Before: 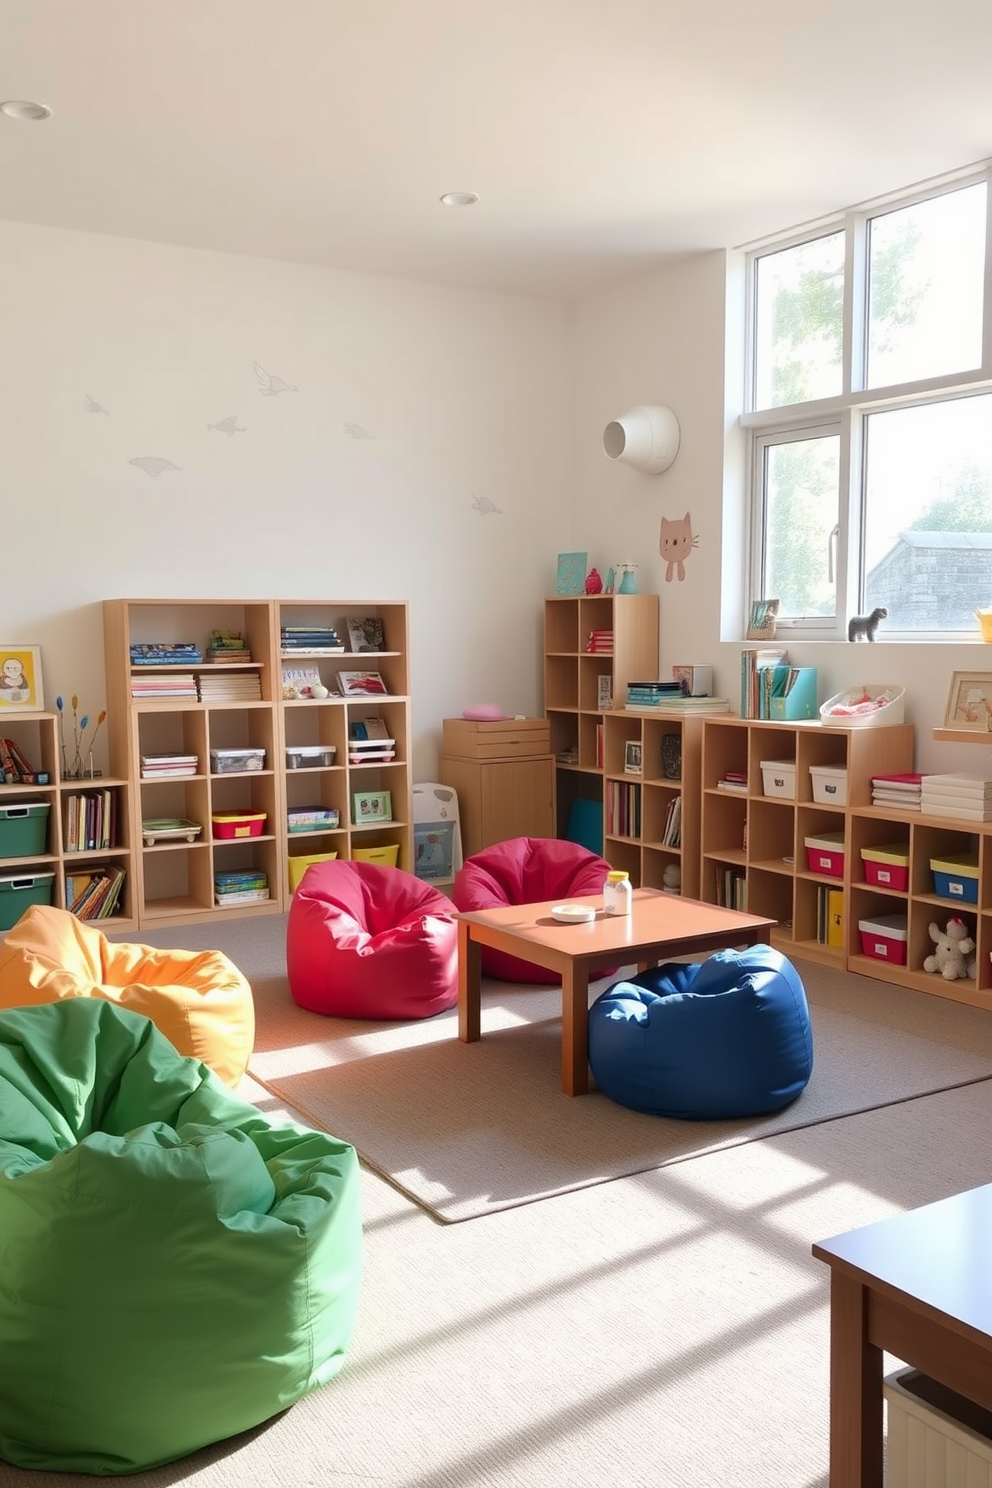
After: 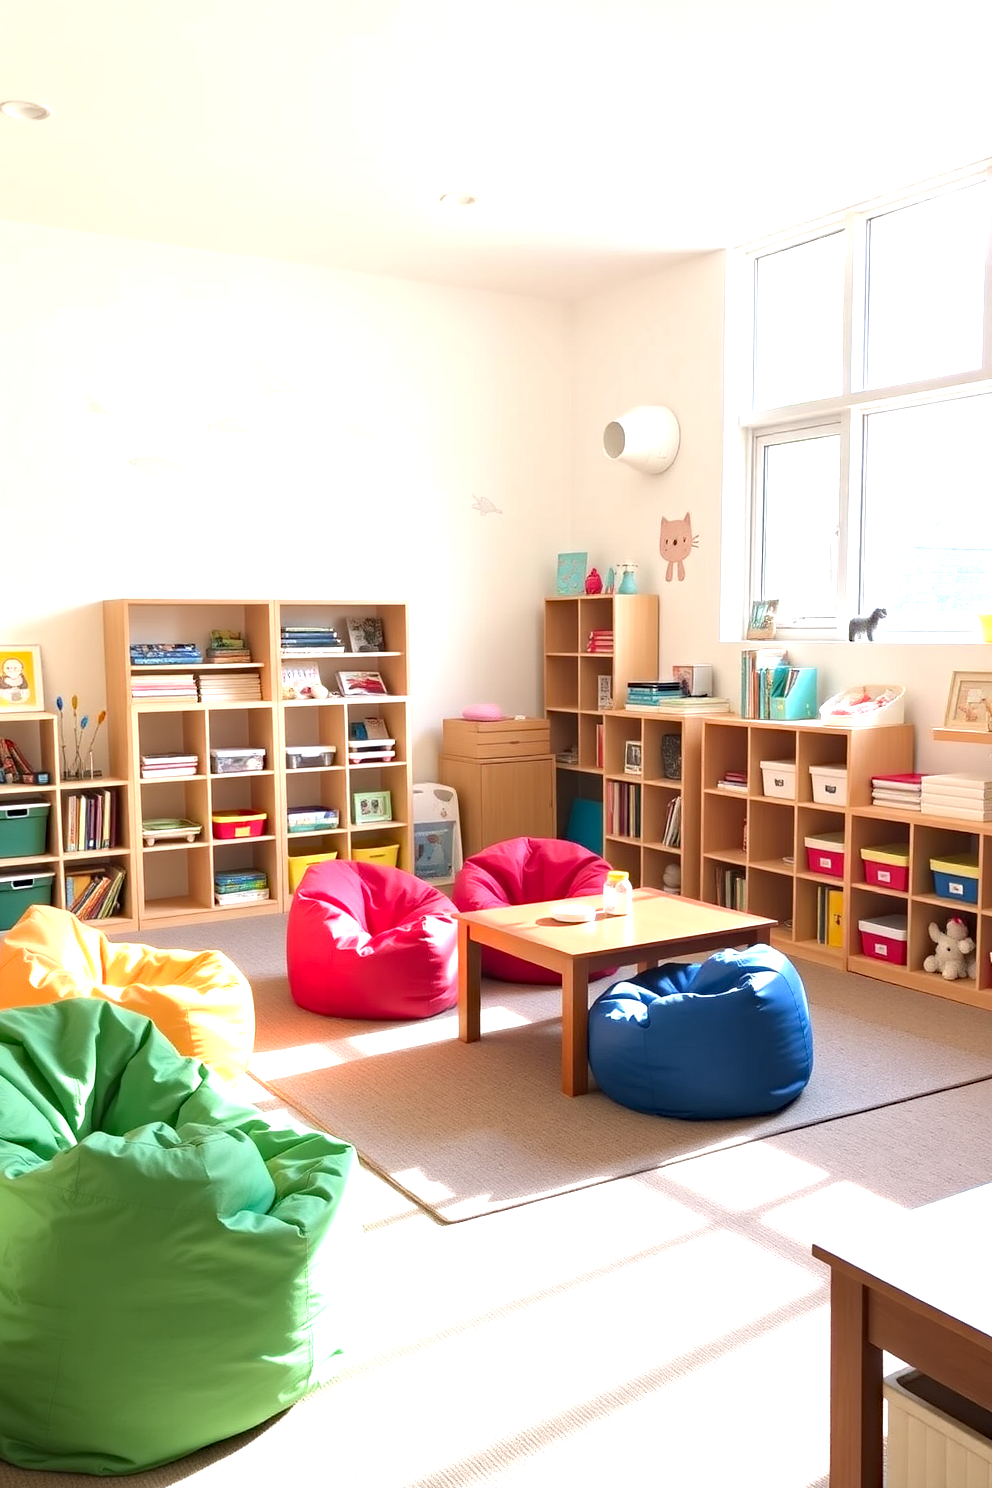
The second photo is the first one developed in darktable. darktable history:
haze removal: compatibility mode true, adaptive false
exposure: black level correction 0, exposure 1.096 EV, compensate exposure bias true, compensate highlight preservation false
color calibration: illuminant same as pipeline (D50), adaptation XYZ, x 0.345, y 0.358, temperature 5010.62 K
